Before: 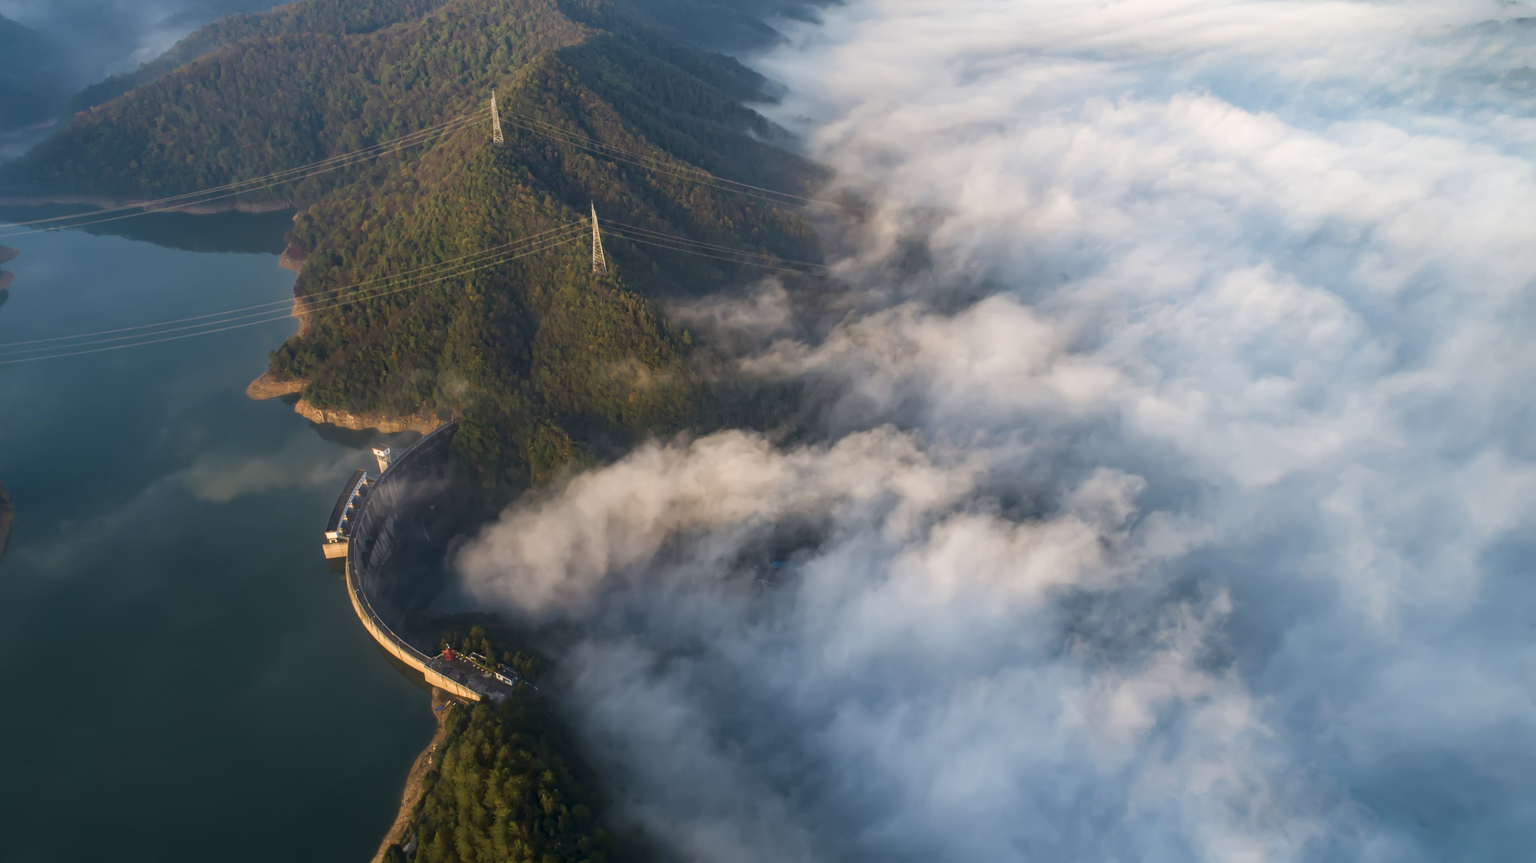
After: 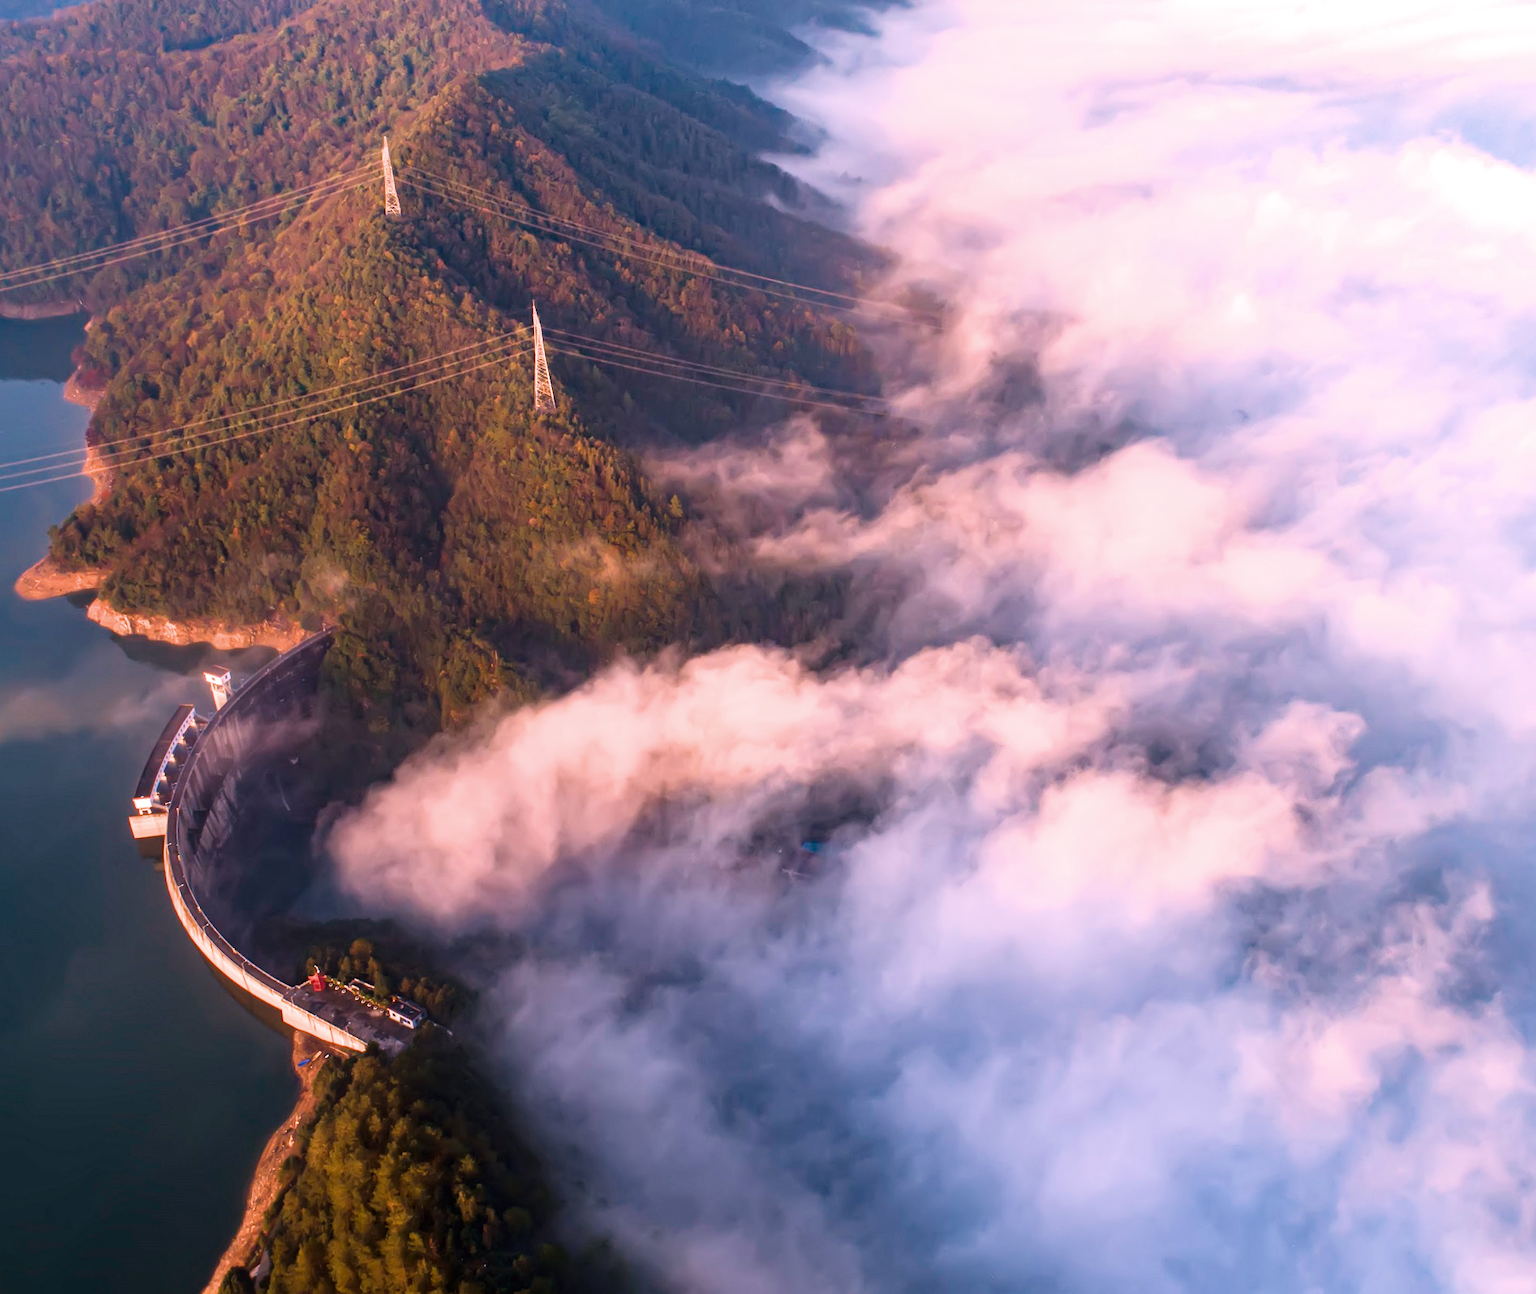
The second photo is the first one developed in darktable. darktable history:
filmic rgb: black relative exposure -5.83 EV, white relative exposure 3.4 EV, hardness 3.68
crop: left 15.419%, right 17.914%
contrast brightness saturation: contrast 0.07, brightness -0.13, saturation 0.06
exposure: black level correction -0.005, exposure 1.002 EV, compensate highlight preservation false
color balance: mode lift, gamma, gain (sRGB), lift [1, 1.049, 1, 1]
haze removal: compatibility mode true, adaptive false
white balance: red 1.188, blue 1.11
